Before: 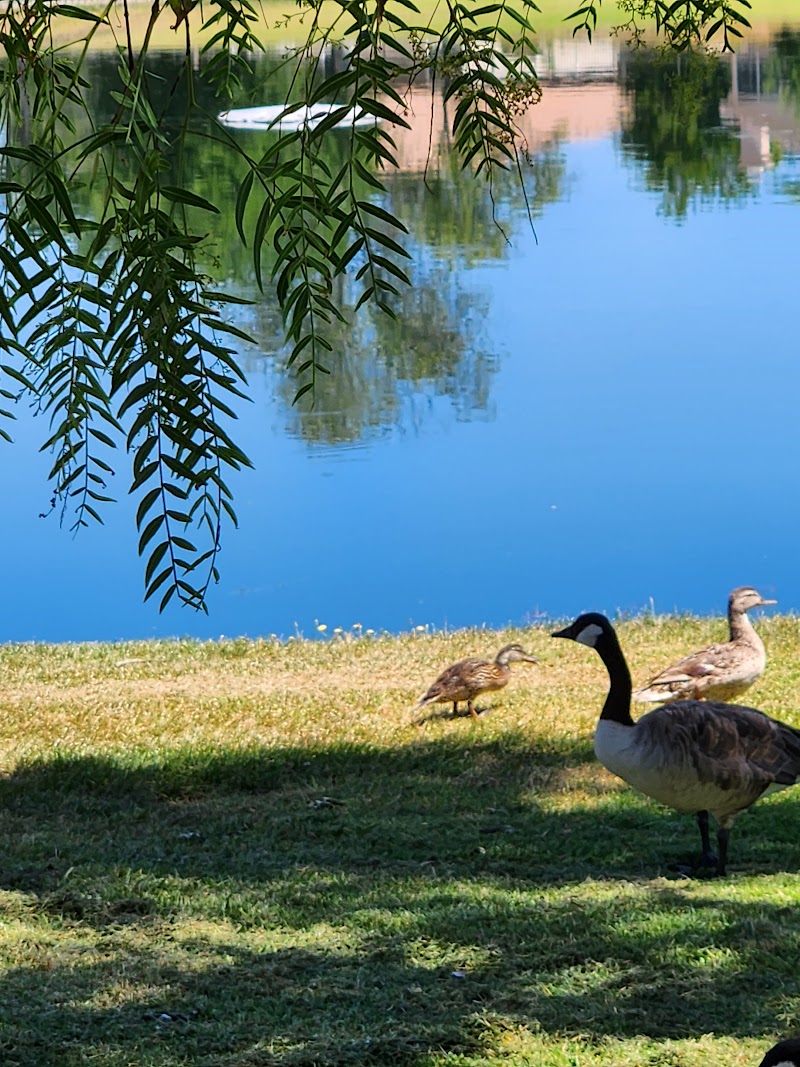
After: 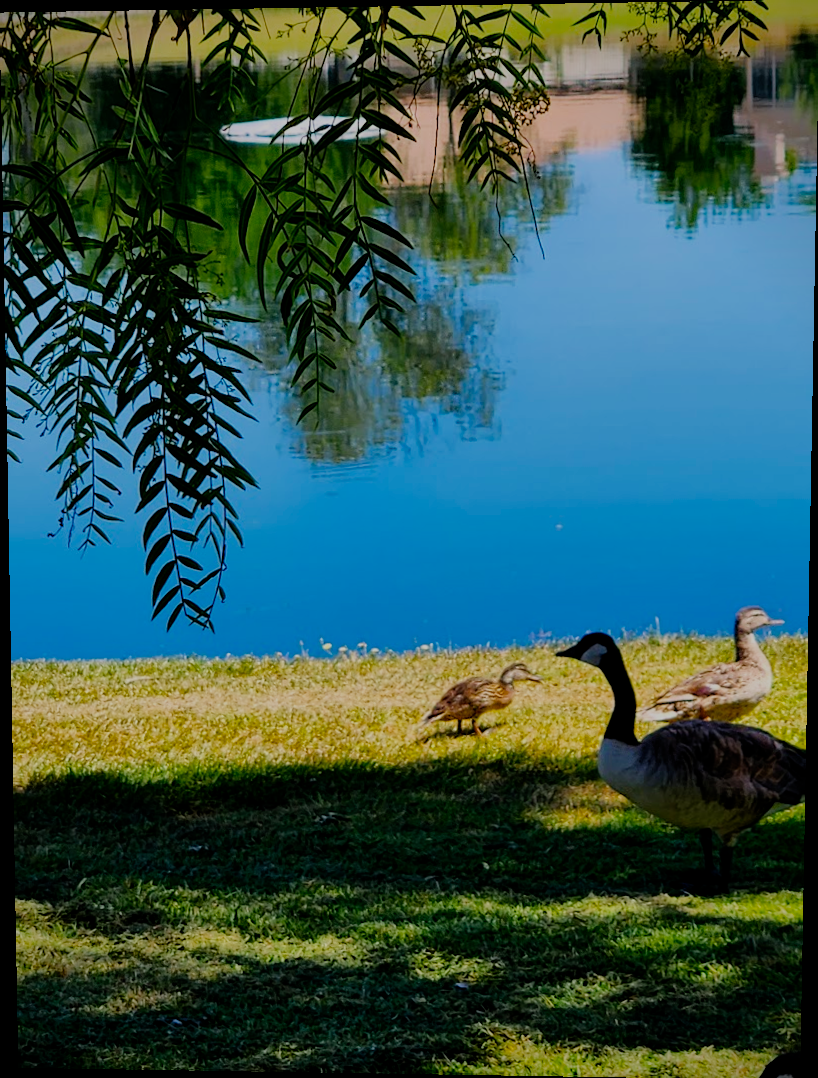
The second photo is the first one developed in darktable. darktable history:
vignetting: saturation 0, unbound false
color balance rgb: perceptual saturation grading › global saturation 20%, global vibrance 20%
filmic rgb: middle gray luminance 29%, black relative exposure -10.3 EV, white relative exposure 5.5 EV, threshold 6 EV, target black luminance 0%, hardness 3.95, latitude 2.04%, contrast 1.132, highlights saturation mix 5%, shadows ↔ highlights balance 15.11%, preserve chrominance no, color science v3 (2019), use custom middle-gray values true, iterations of high-quality reconstruction 0, enable highlight reconstruction true
rotate and perspective: lens shift (vertical) 0.048, lens shift (horizontal) -0.024, automatic cropping off
